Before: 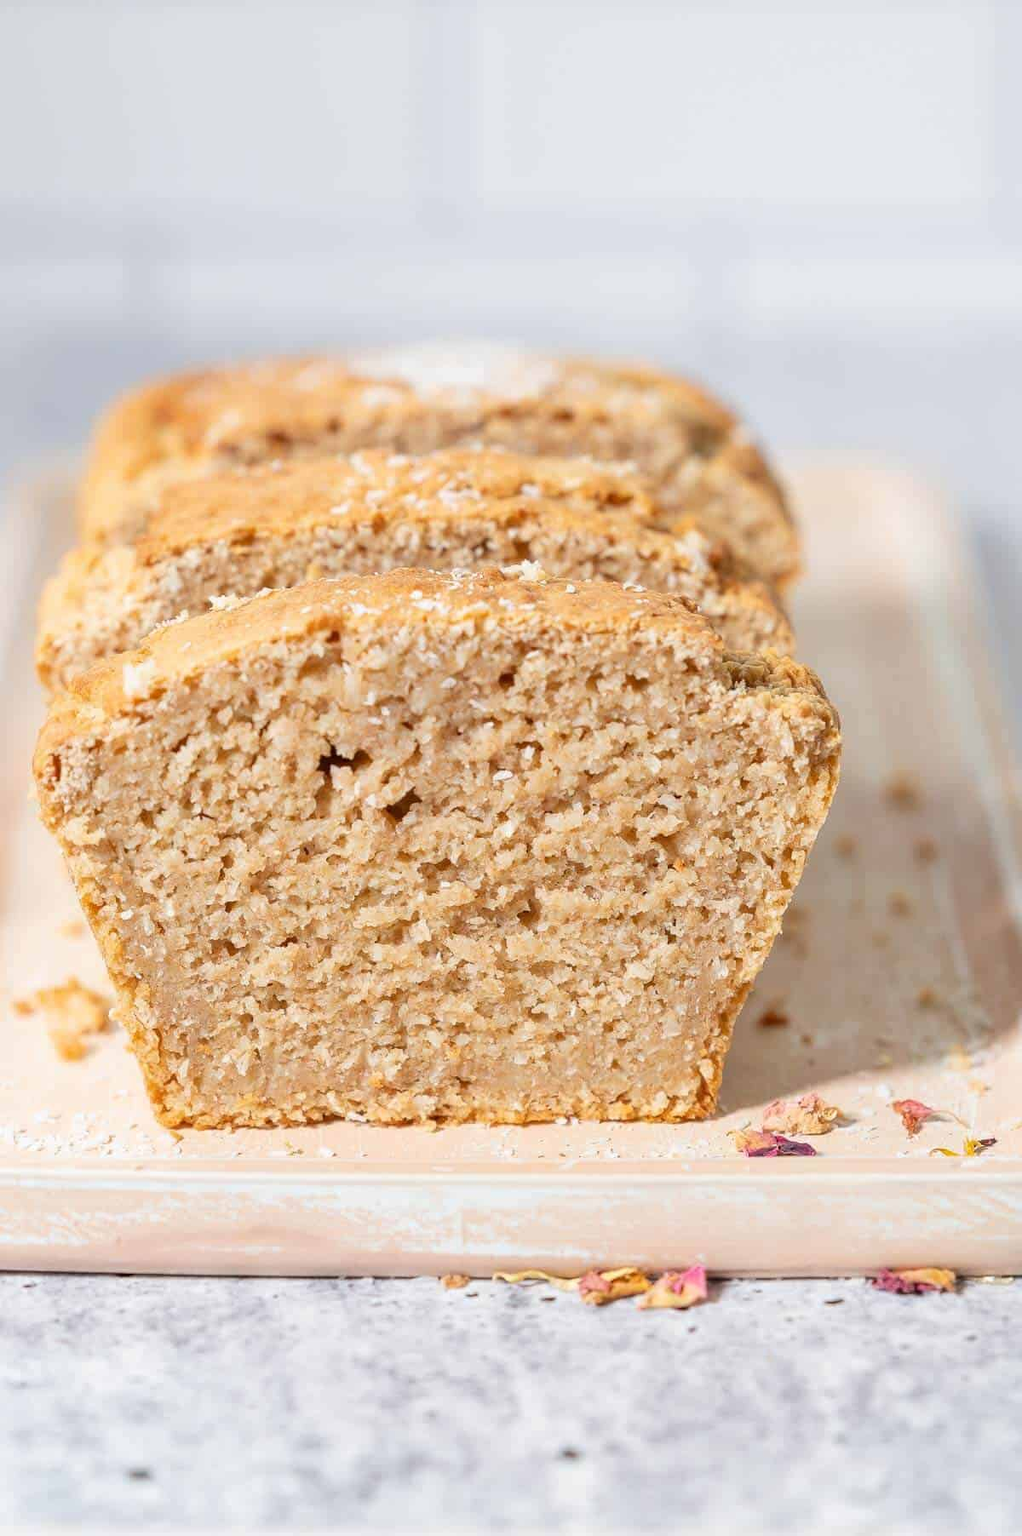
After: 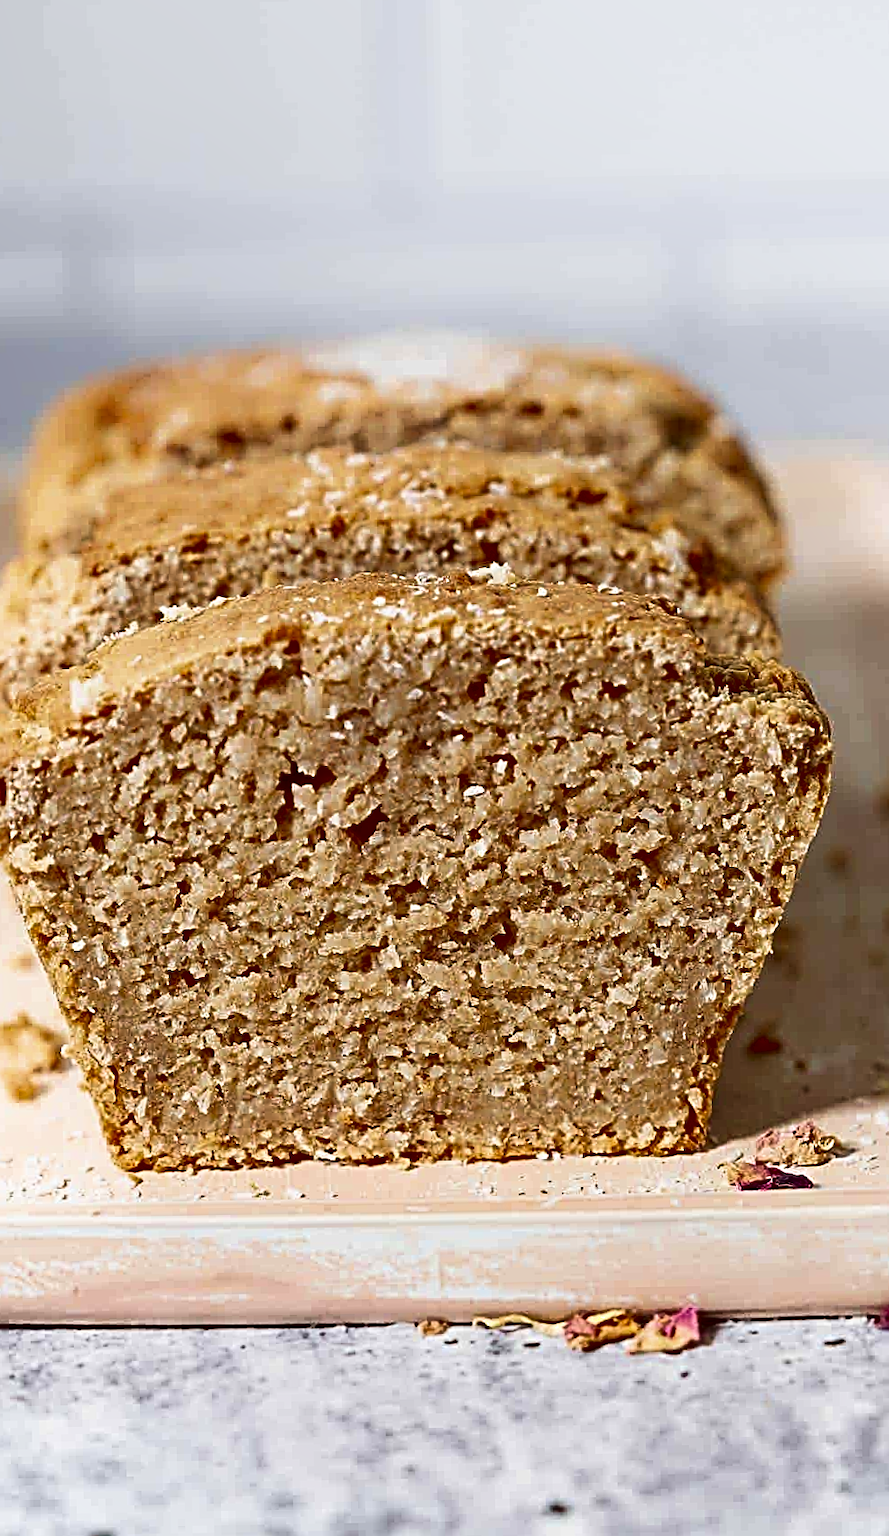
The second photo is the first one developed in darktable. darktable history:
sharpen: radius 3.69, amount 0.928
contrast brightness saturation: brightness -0.52
local contrast: mode bilateral grid, contrast 100, coarseness 100, detail 91%, midtone range 0.2
exposure: black level correction 0.011, compensate highlight preservation false
velvia: on, module defaults
crop and rotate: angle 1°, left 4.281%, top 0.642%, right 11.383%, bottom 2.486%
shadows and highlights: shadows -62.32, white point adjustment -5.22, highlights 61.59
